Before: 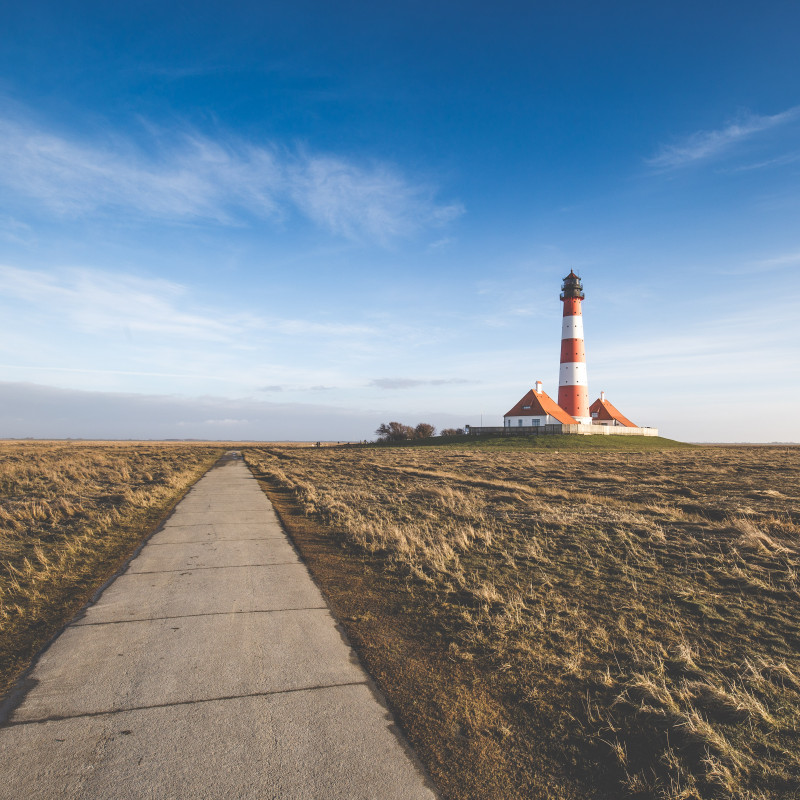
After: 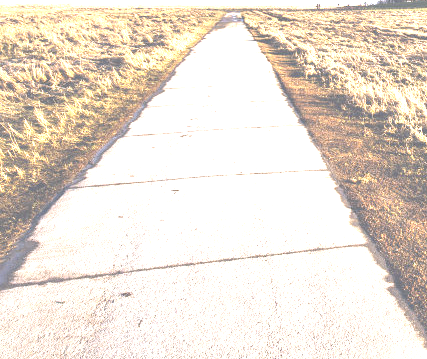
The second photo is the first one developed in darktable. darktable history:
crop and rotate: top 54.86%, right 46.622%, bottom 0.223%
exposure: black level correction 0, exposure 2.387 EV, compensate exposure bias true, compensate highlight preservation false
color calibration: illuminant as shot in camera, x 0.358, y 0.373, temperature 4628.91 K
